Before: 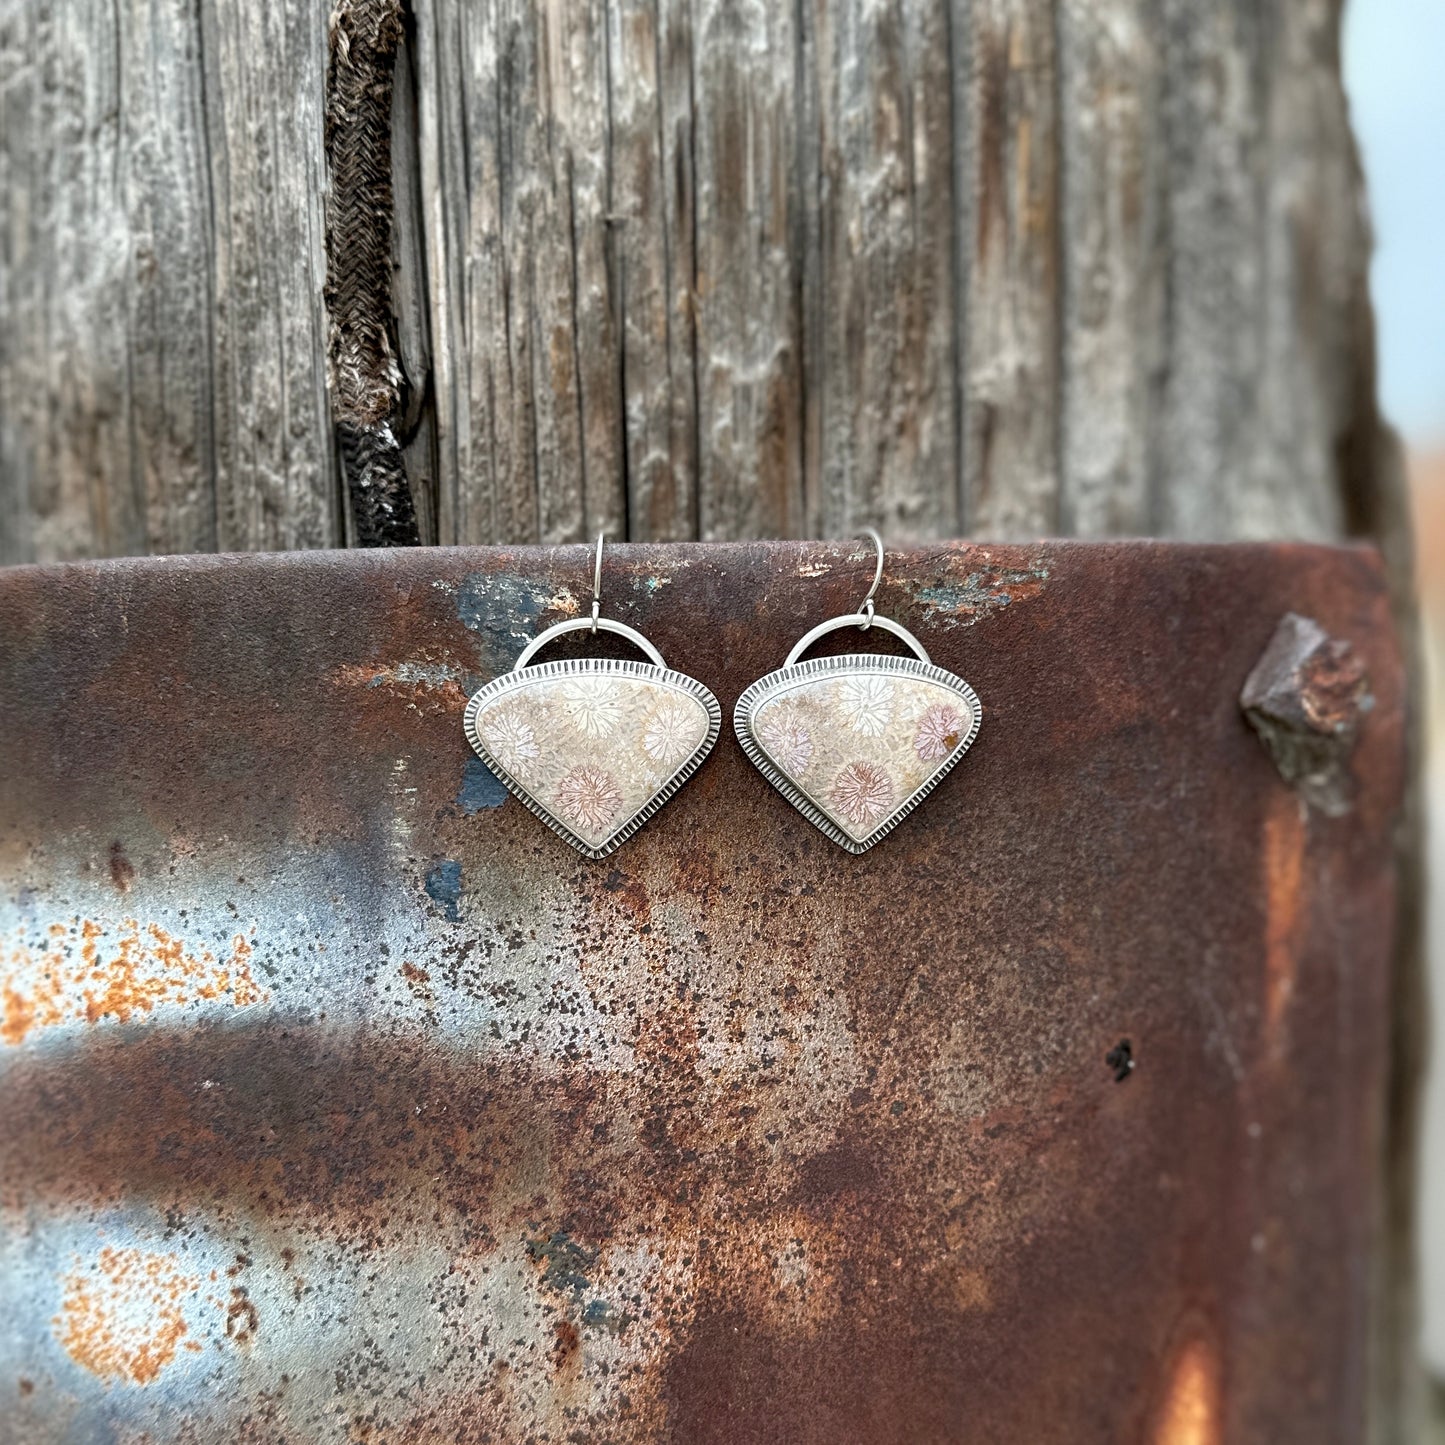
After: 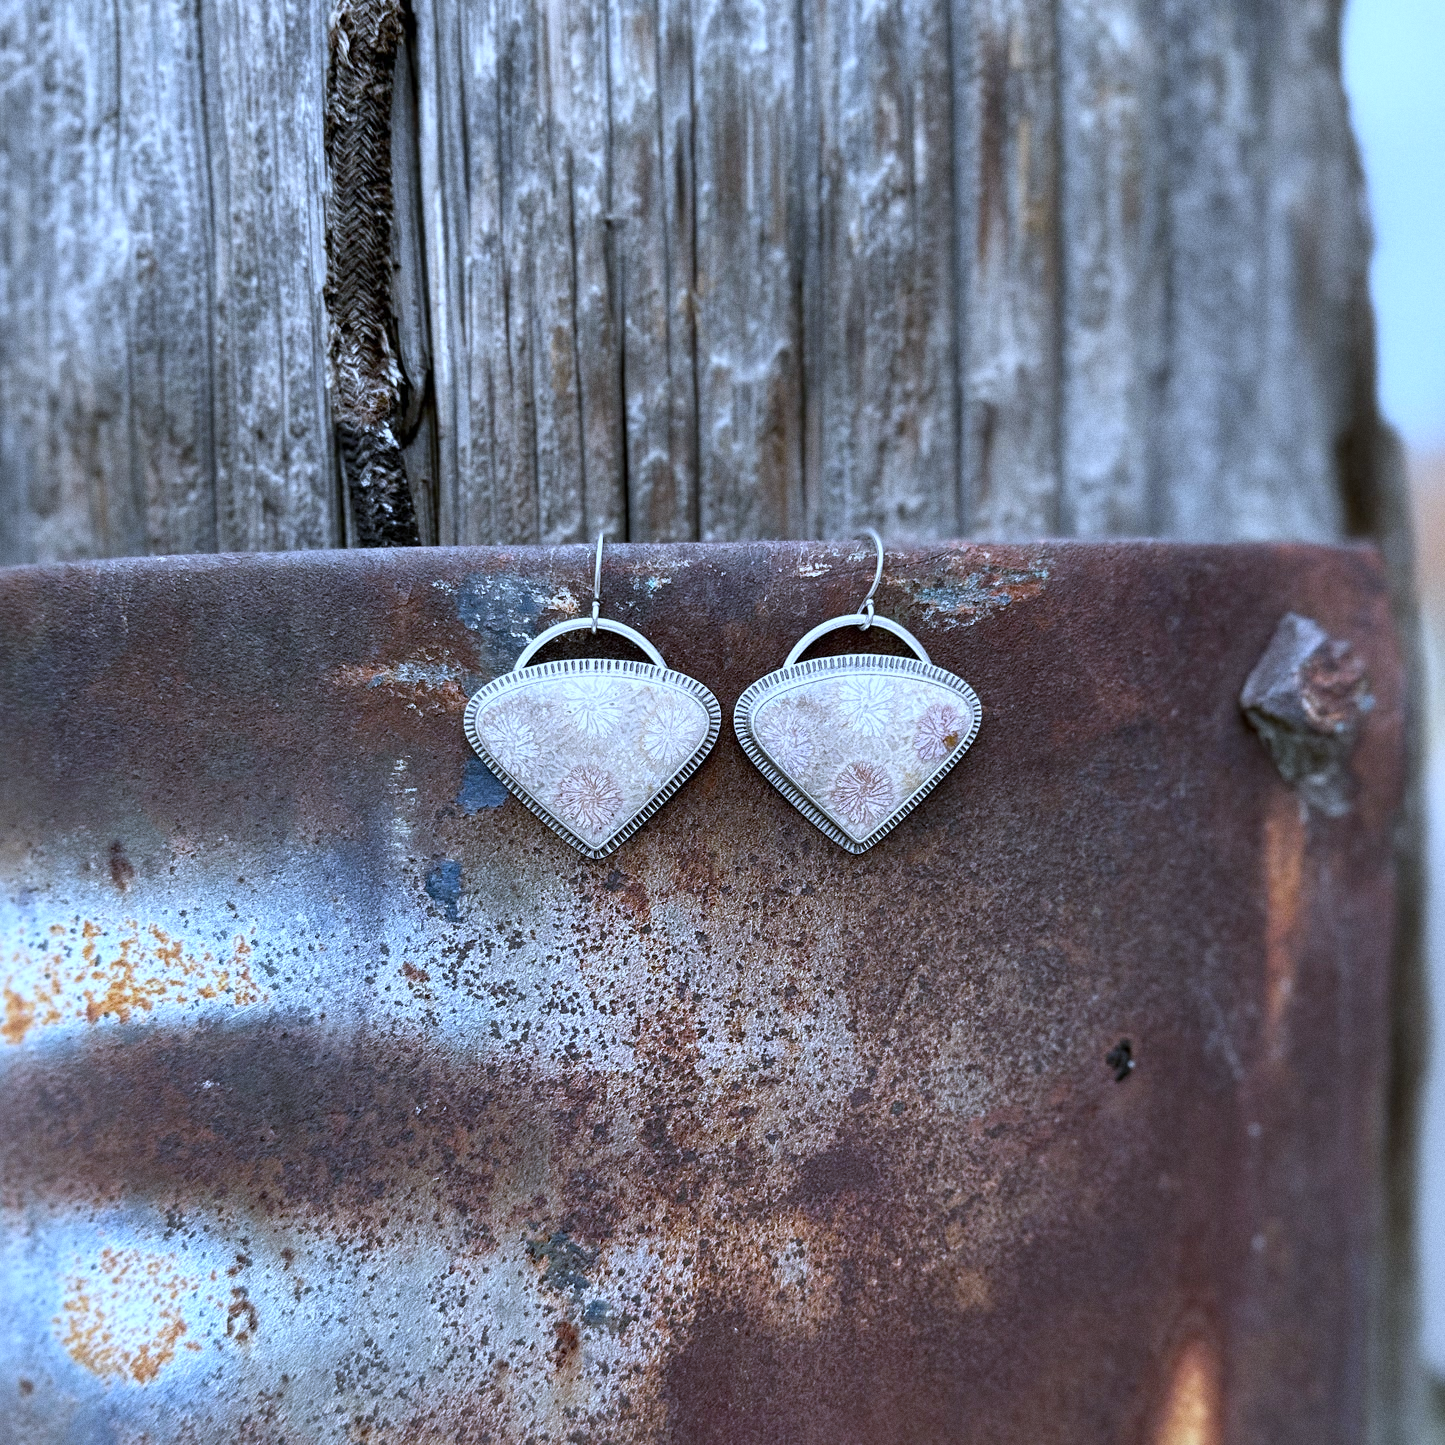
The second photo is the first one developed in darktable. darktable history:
white balance: red 0.871, blue 1.249
grain: coarseness 3.21 ISO
